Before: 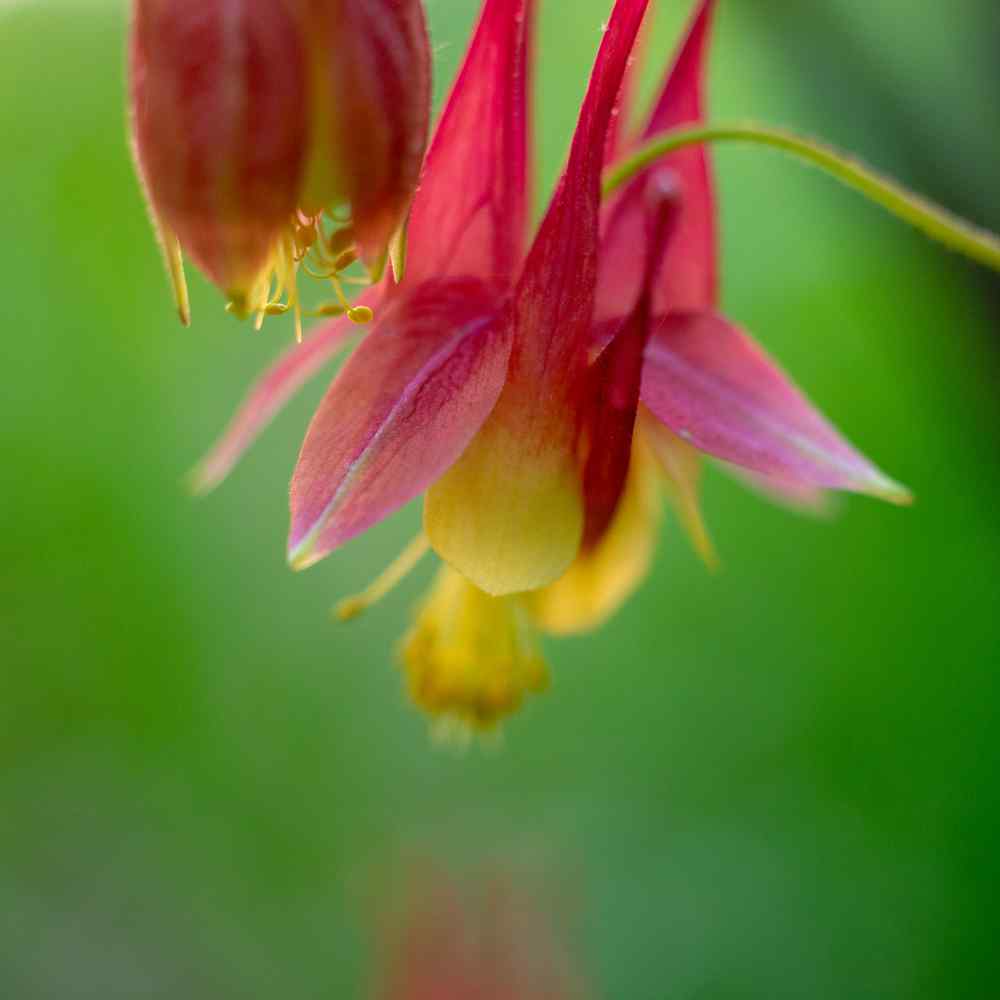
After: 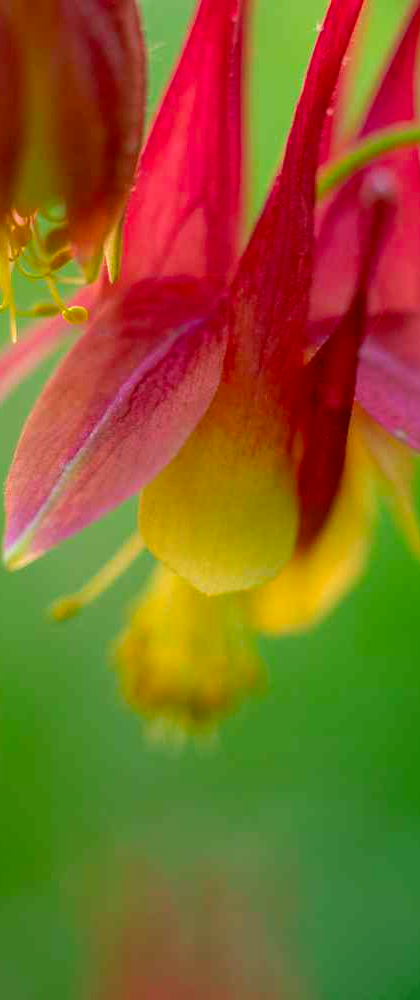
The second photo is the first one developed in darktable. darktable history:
crop: left 28.522%, right 29.414%
contrast brightness saturation: contrast 0.045, saturation 0.164
color correction: highlights a* 4.28, highlights b* 4.95, shadows a* -8.18, shadows b* 5.03
